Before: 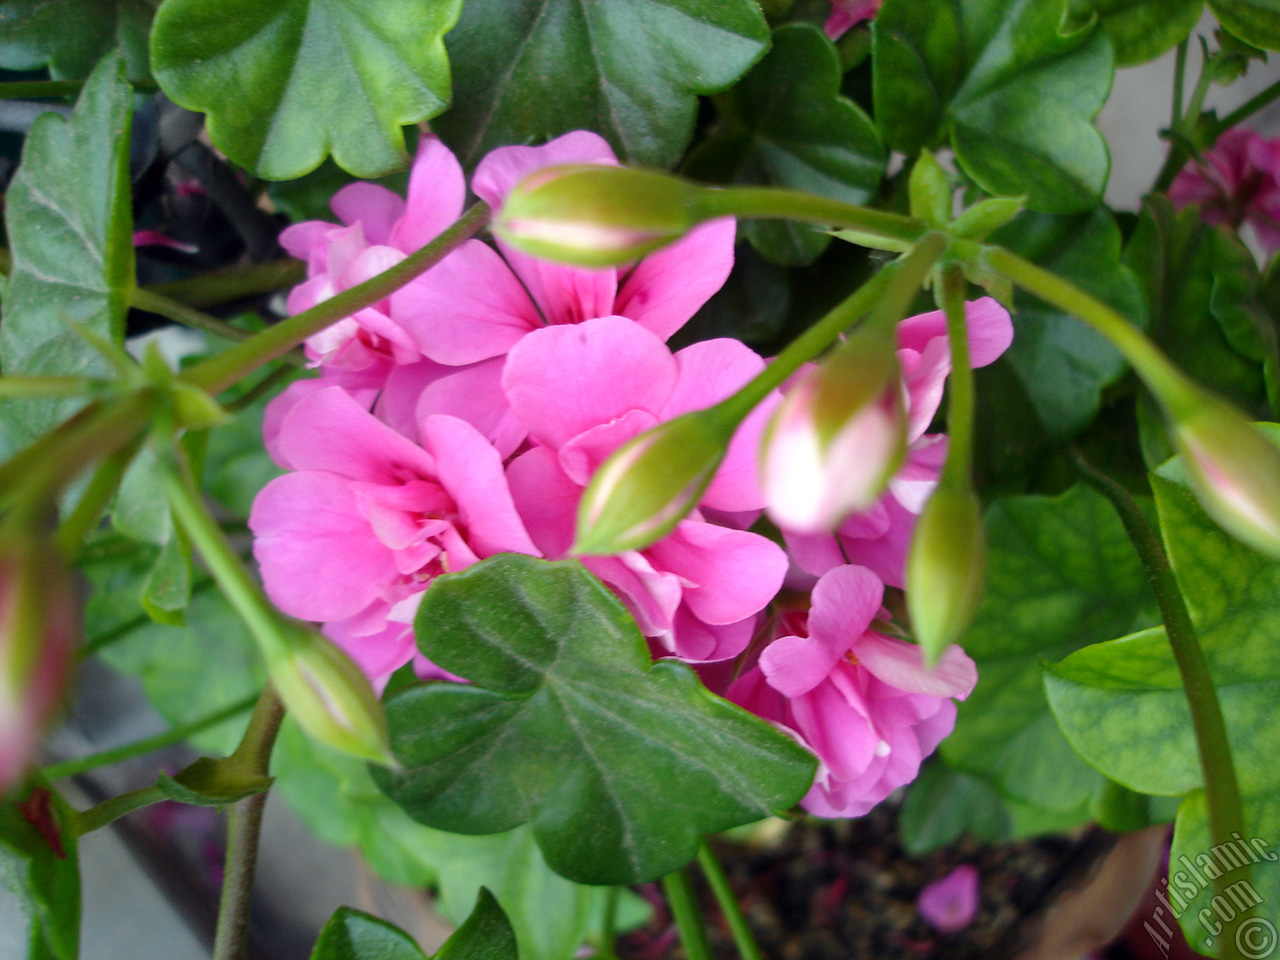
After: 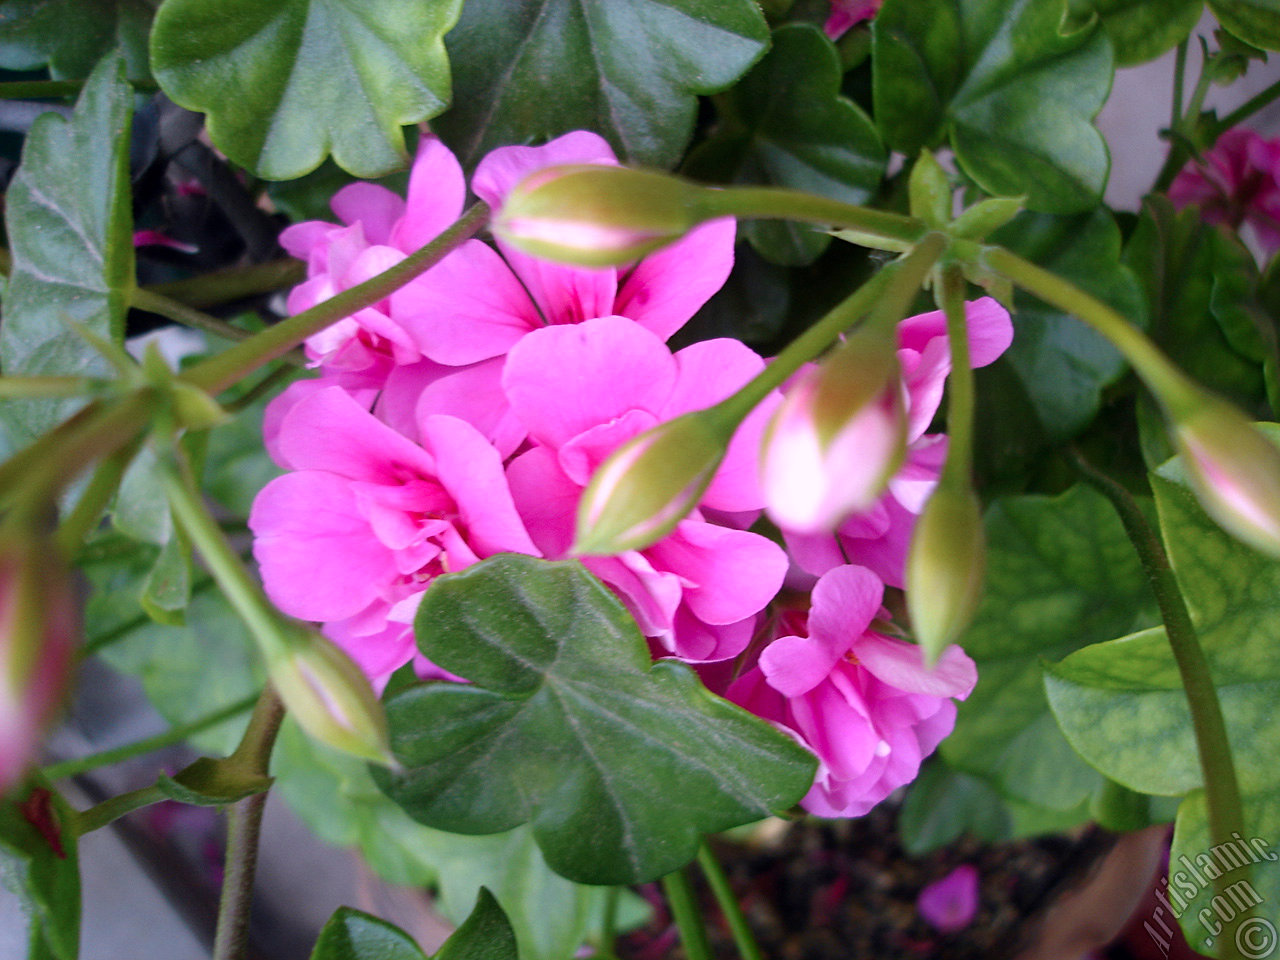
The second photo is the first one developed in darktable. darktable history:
tone equalizer: on, module defaults
color correction: highlights a* 15.46, highlights b* -20.56
shadows and highlights: shadows -40.15, highlights 62.88, soften with gaussian
sharpen: amount 0.2
